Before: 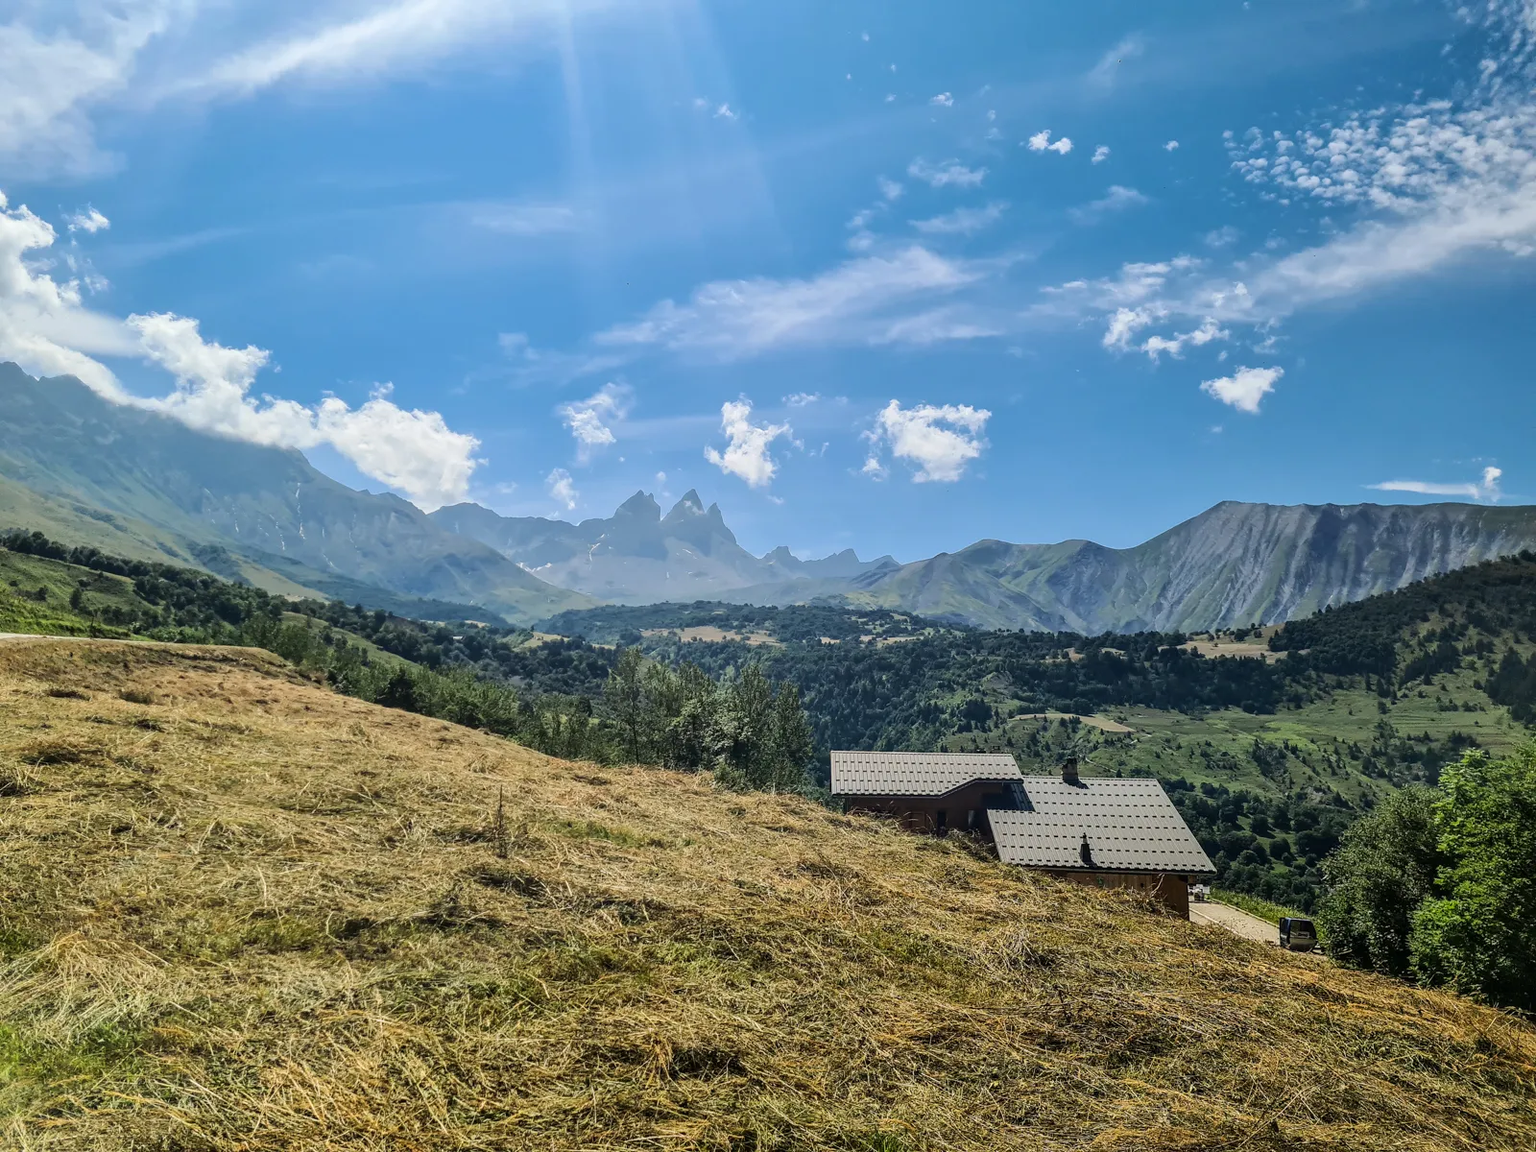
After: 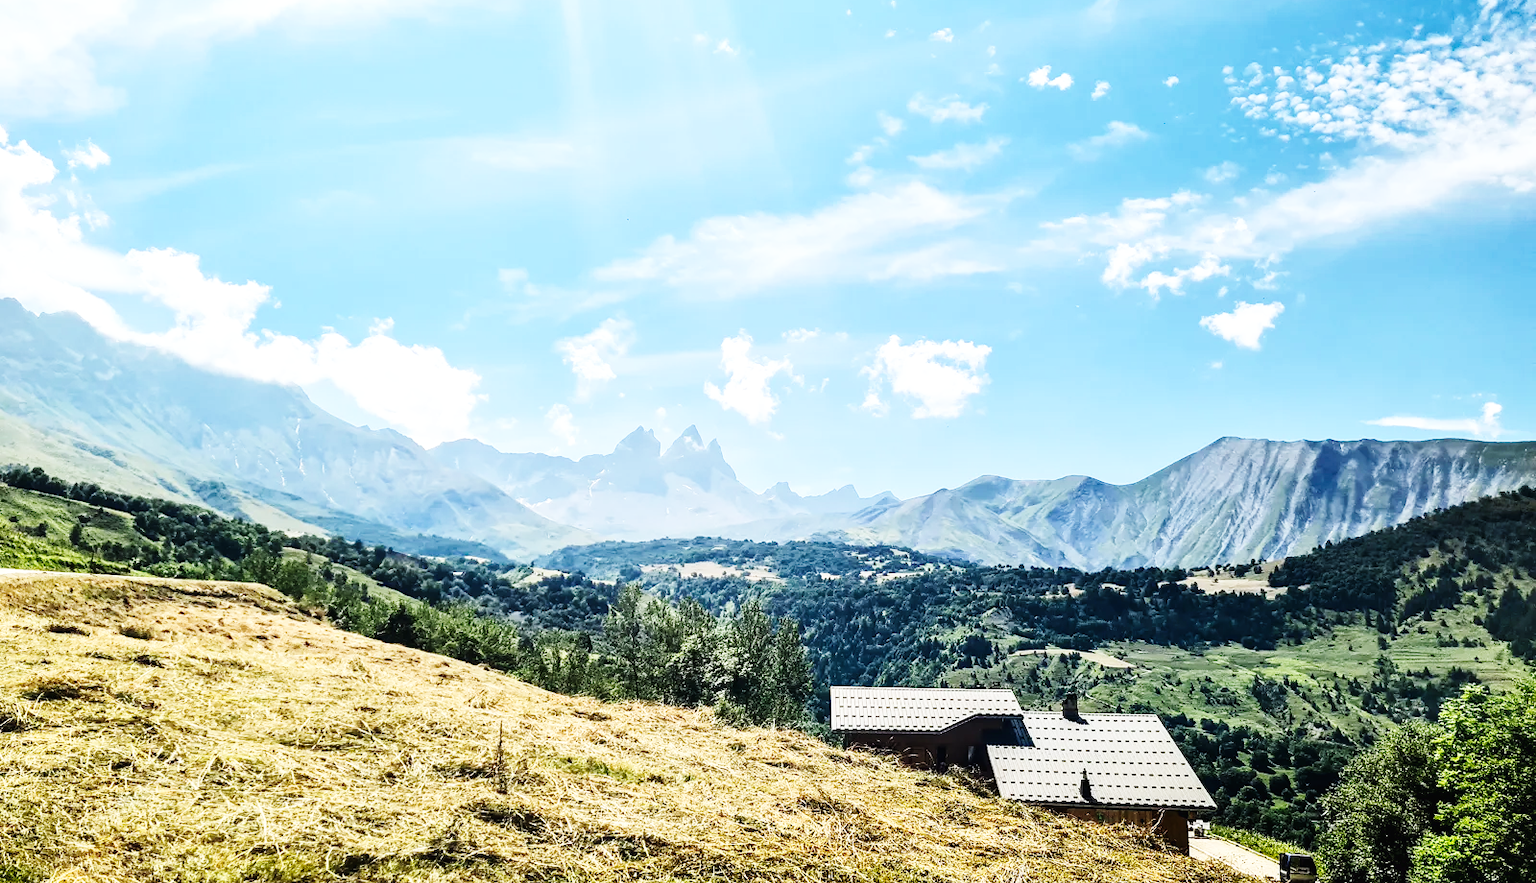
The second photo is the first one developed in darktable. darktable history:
tone equalizer: -8 EV -0.417 EV, -7 EV -0.389 EV, -6 EV -0.333 EV, -5 EV -0.222 EV, -3 EV 0.222 EV, -2 EV 0.333 EV, -1 EV 0.389 EV, +0 EV 0.417 EV, edges refinement/feathering 500, mask exposure compensation -1.57 EV, preserve details no
base curve: curves: ch0 [(0, 0.003) (0.001, 0.002) (0.006, 0.004) (0.02, 0.022) (0.048, 0.086) (0.094, 0.234) (0.162, 0.431) (0.258, 0.629) (0.385, 0.8) (0.548, 0.918) (0.751, 0.988) (1, 1)], preserve colors none
crop: top 5.667%, bottom 17.637%
